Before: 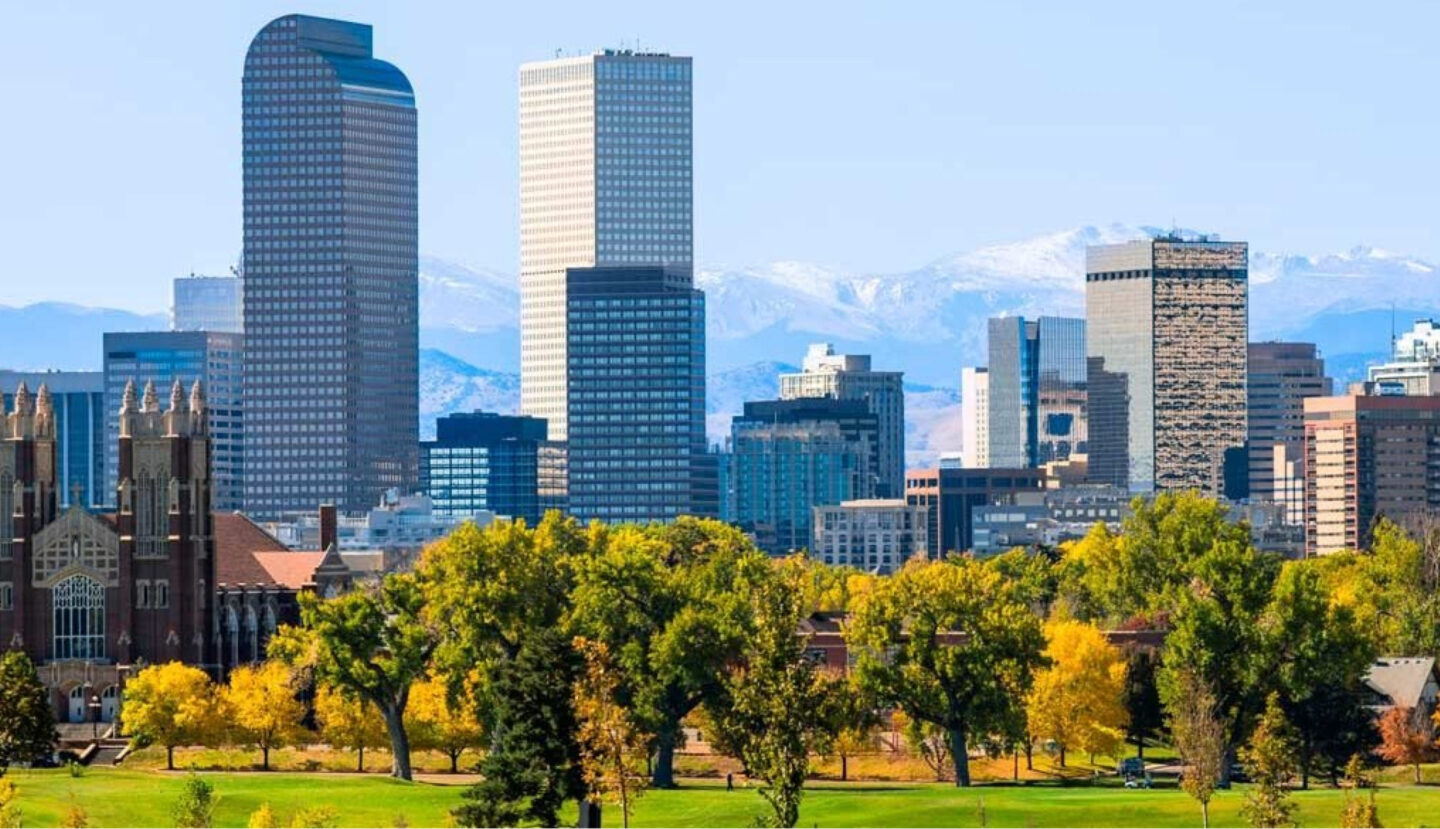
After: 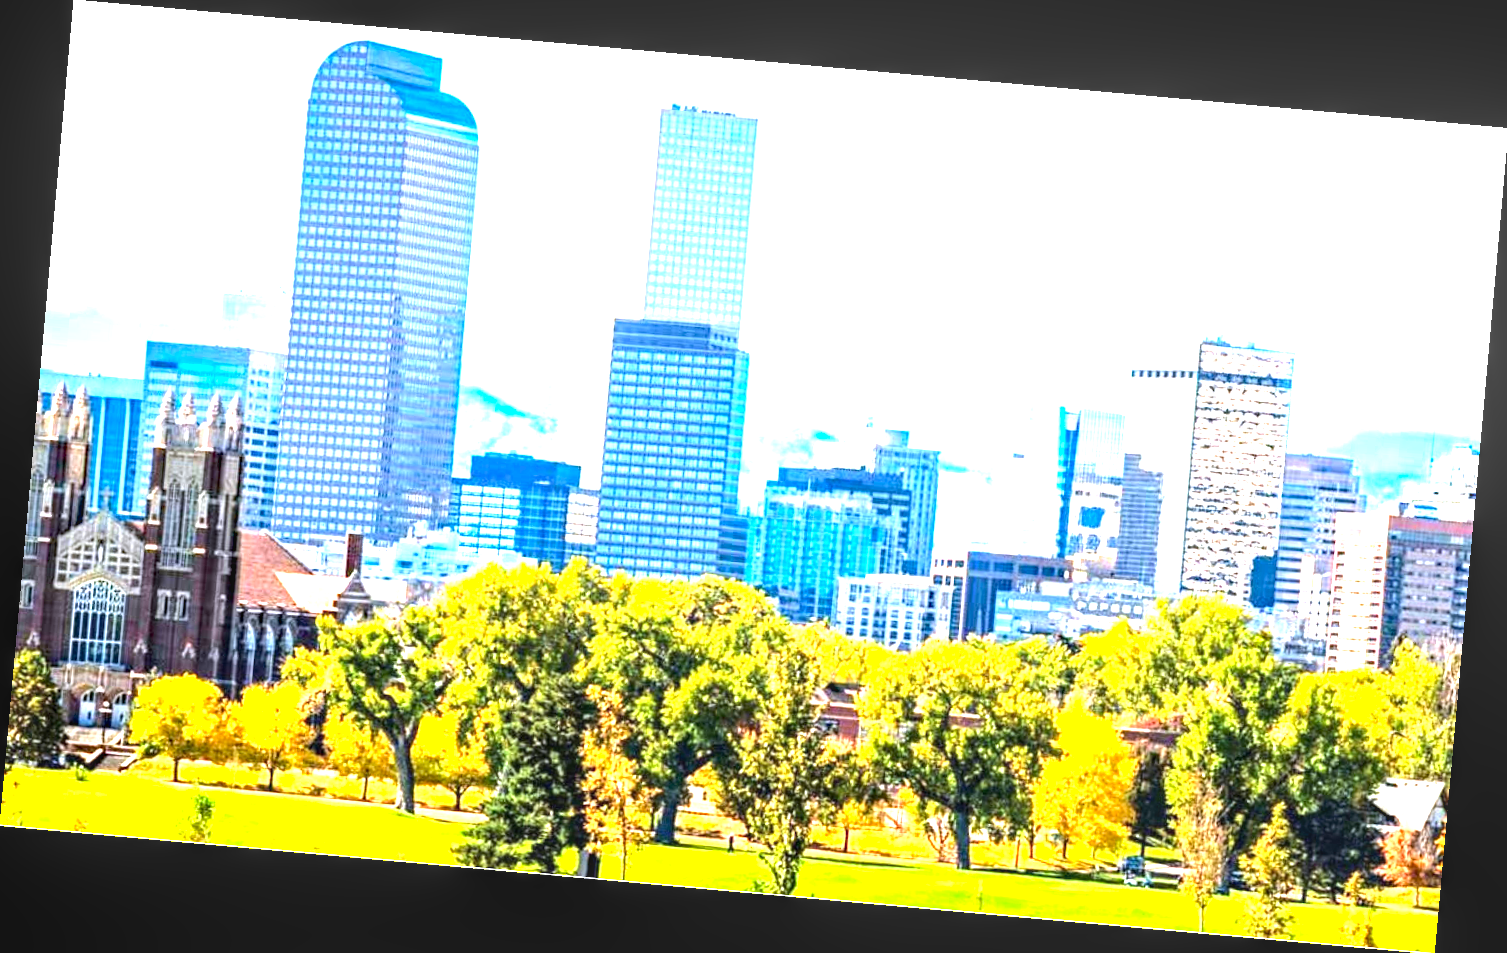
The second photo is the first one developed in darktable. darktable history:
tone equalizer: -8 EV -0.417 EV, -7 EV -0.389 EV, -6 EV -0.333 EV, -5 EV -0.222 EV, -3 EV 0.222 EV, -2 EV 0.333 EV, -1 EV 0.389 EV, +0 EV 0.417 EV, edges refinement/feathering 500, mask exposure compensation -1.57 EV, preserve details no
rotate and perspective: rotation 5.12°, automatic cropping off
white balance: red 0.984, blue 1.059
local contrast: on, module defaults
exposure: exposure 2.207 EV, compensate highlight preservation false
haze removal: strength 0.29, distance 0.25, compatibility mode true, adaptive false
